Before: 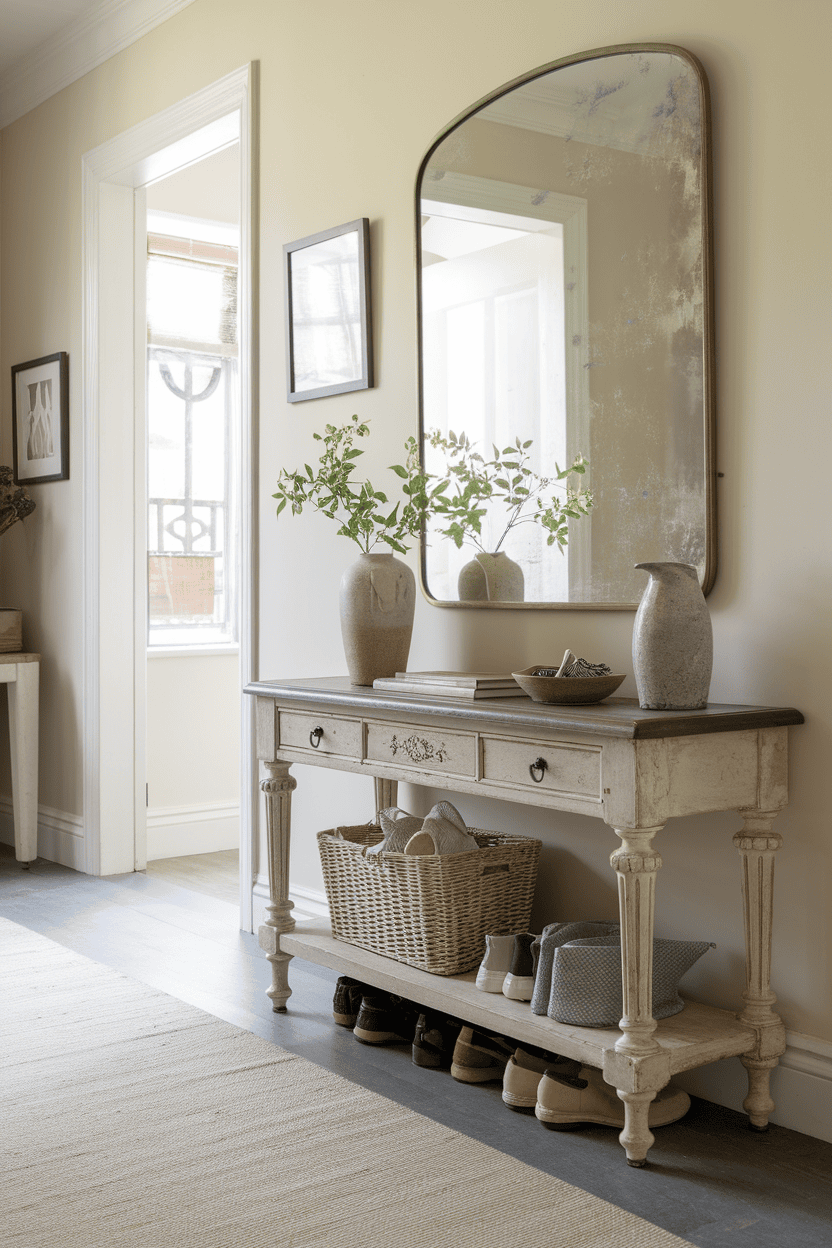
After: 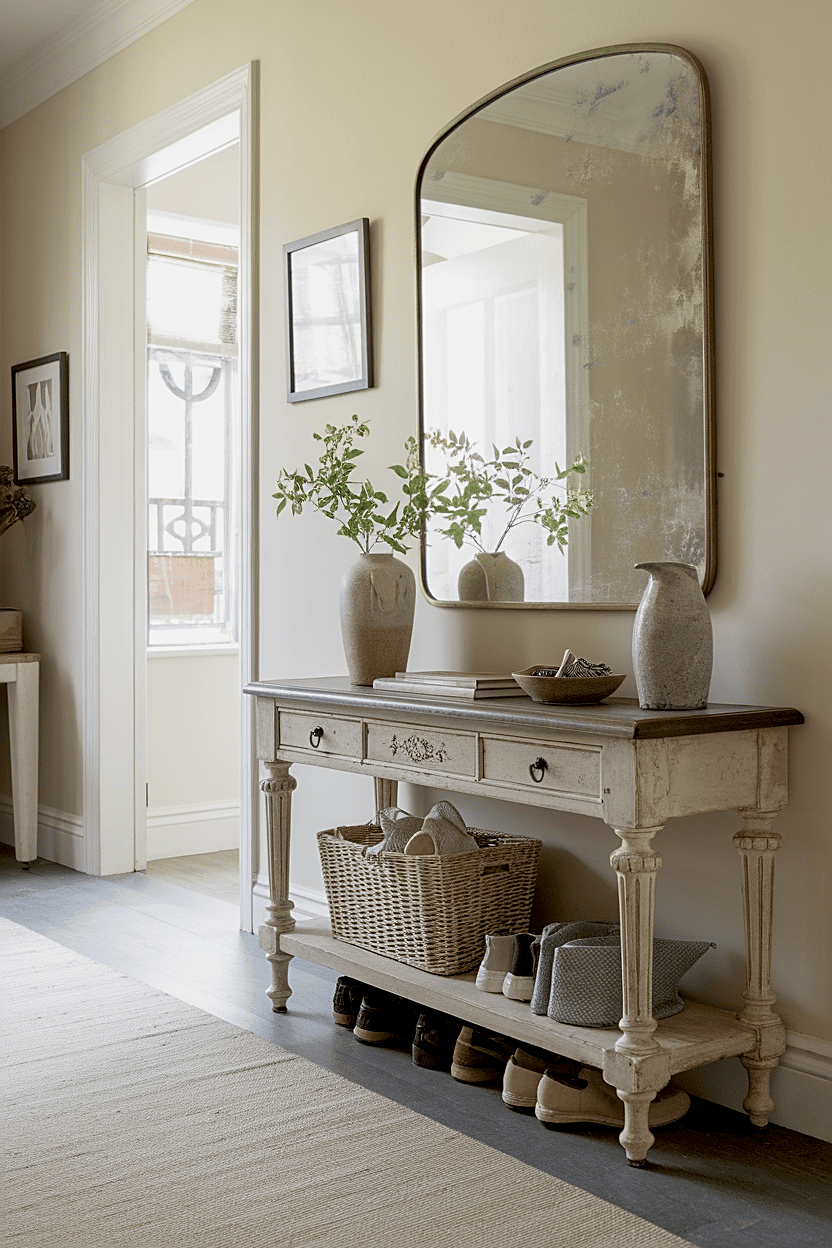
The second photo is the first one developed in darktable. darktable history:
exposure: black level correction 0.009, exposure -0.163 EV, compensate exposure bias true, compensate highlight preservation false
sharpen: on, module defaults
